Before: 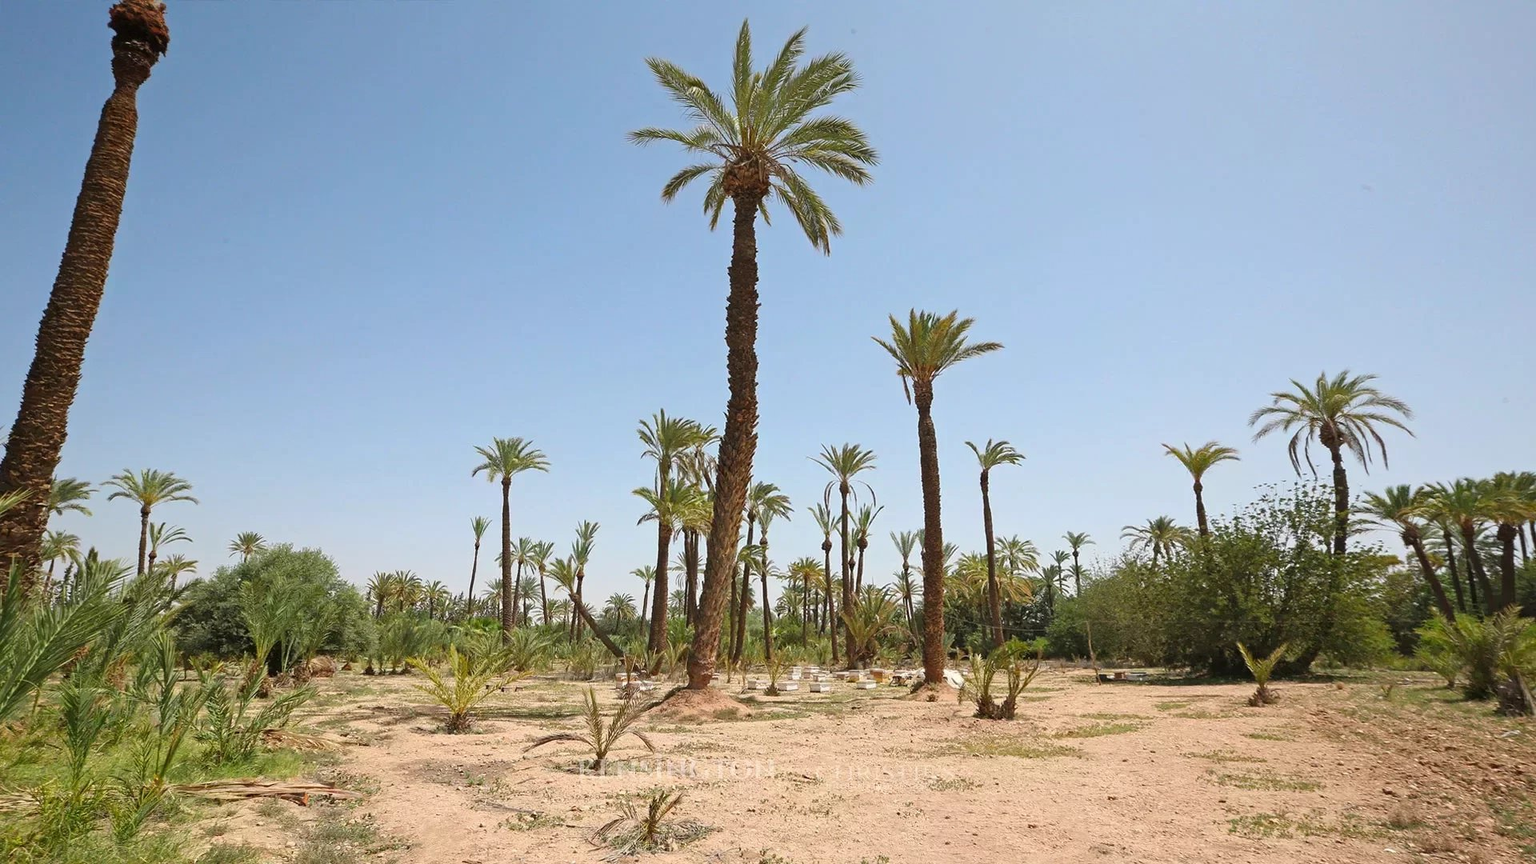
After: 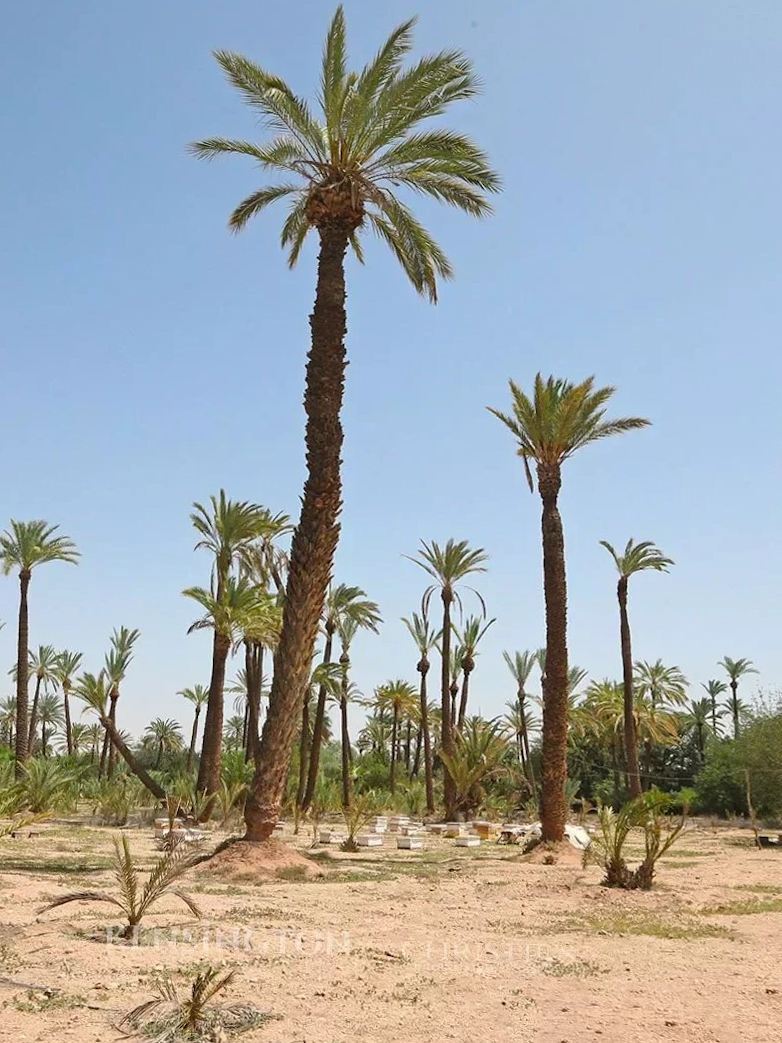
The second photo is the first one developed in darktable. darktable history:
vibrance: vibrance 15%
crop: left 31.229%, right 27.105%
rotate and perspective: rotation 1.57°, crop left 0.018, crop right 0.982, crop top 0.039, crop bottom 0.961
